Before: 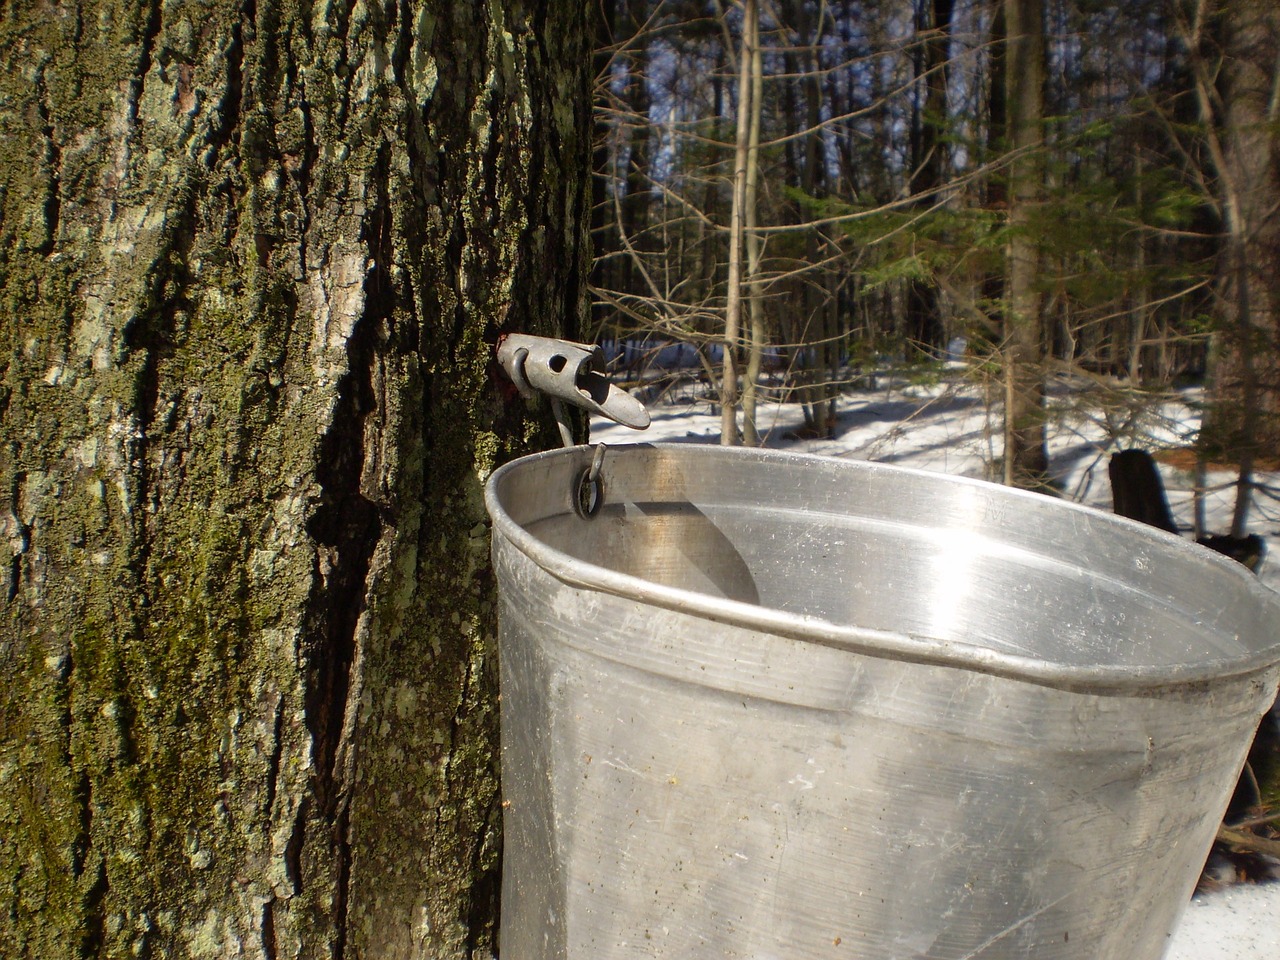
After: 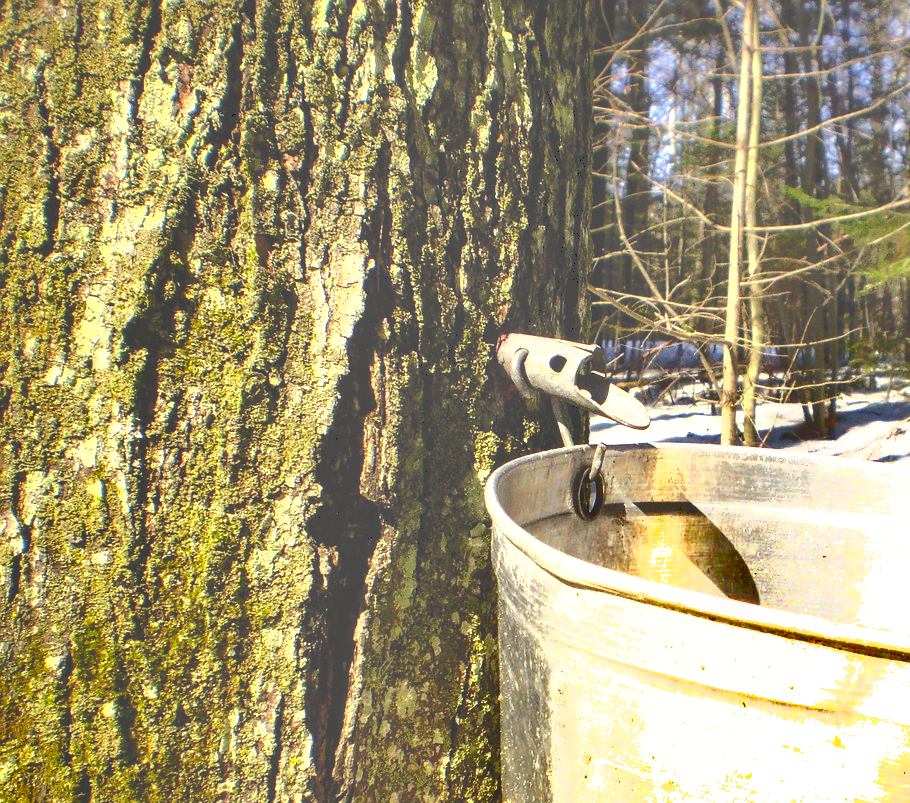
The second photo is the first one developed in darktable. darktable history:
shadows and highlights: shadows 24.7, highlights -77.28, highlights color adjustment 89.61%, soften with gaussian
local contrast: on, module defaults
color correction: highlights b* -0.016, saturation 1.33
tone curve: curves: ch0 [(0, 0) (0.003, 0.326) (0.011, 0.332) (0.025, 0.352) (0.044, 0.378) (0.069, 0.4) (0.1, 0.416) (0.136, 0.432) (0.177, 0.468) (0.224, 0.509) (0.277, 0.554) (0.335, 0.6) (0.399, 0.642) (0.468, 0.693) (0.543, 0.753) (0.623, 0.818) (0.709, 0.897) (0.801, 0.974) (0.898, 0.991) (1, 1)], color space Lab, independent channels, preserve colors none
tone equalizer: -8 EV -1.05 EV, -7 EV -0.978 EV, -6 EV -0.864 EV, -5 EV -0.551 EV, -3 EV 0.552 EV, -2 EV 0.877 EV, -1 EV 0.985 EV, +0 EV 1.06 EV
crop: right 28.84%, bottom 16.264%
